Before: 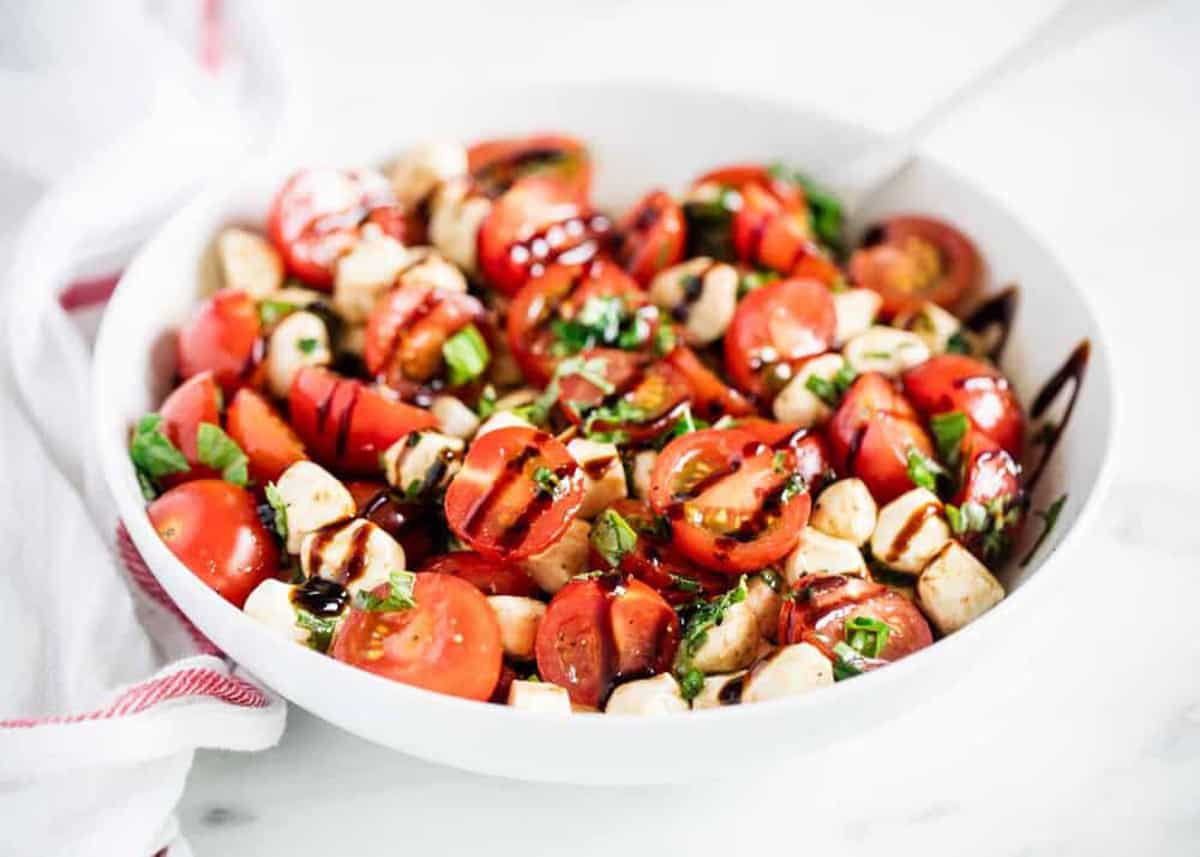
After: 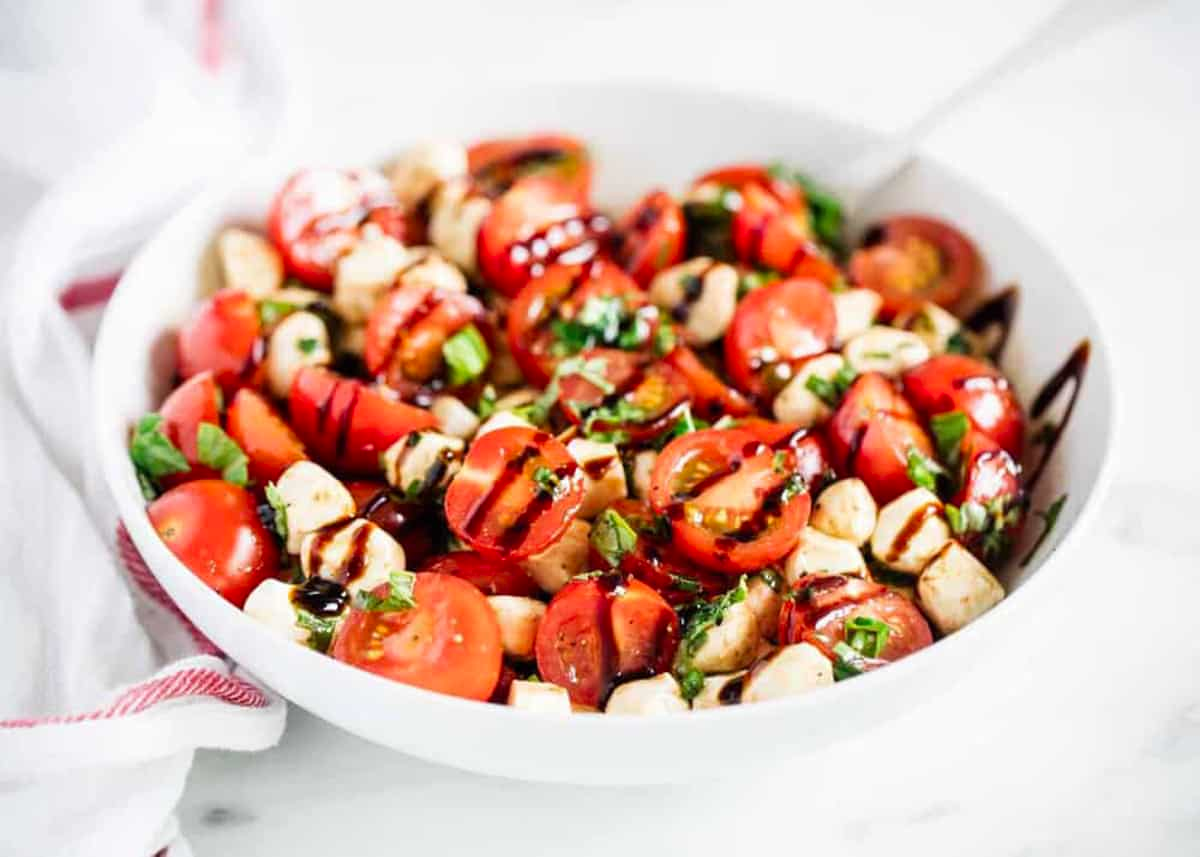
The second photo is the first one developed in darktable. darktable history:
color zones: curves: ch1 [(0, 0.523) (0.143, 0.545) (0.286, 0.52) (0.429, 0.506) (0.571, 0.503) (0.714, 0.503) (0.857, 0.508) (1, 0.523)]
